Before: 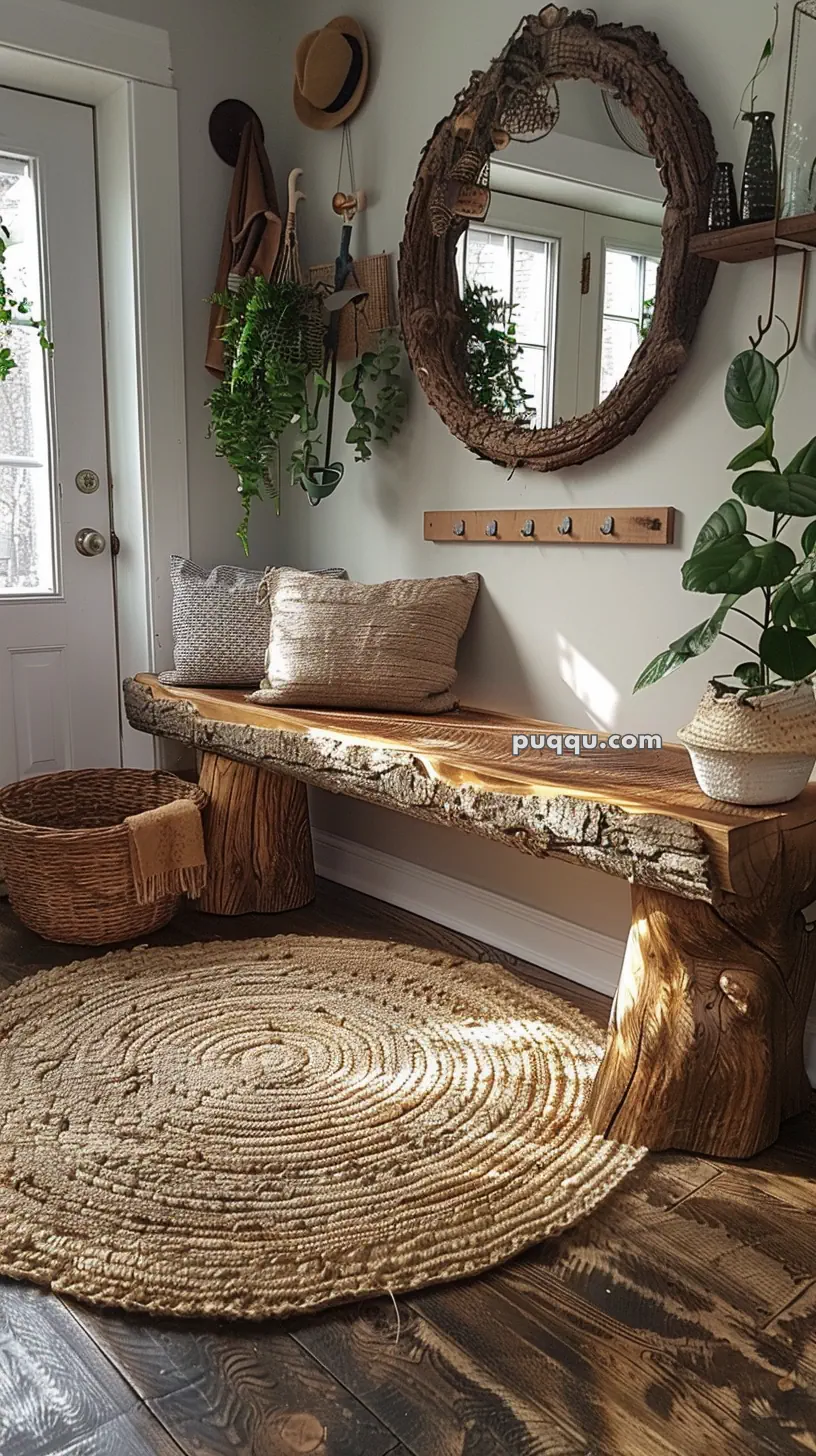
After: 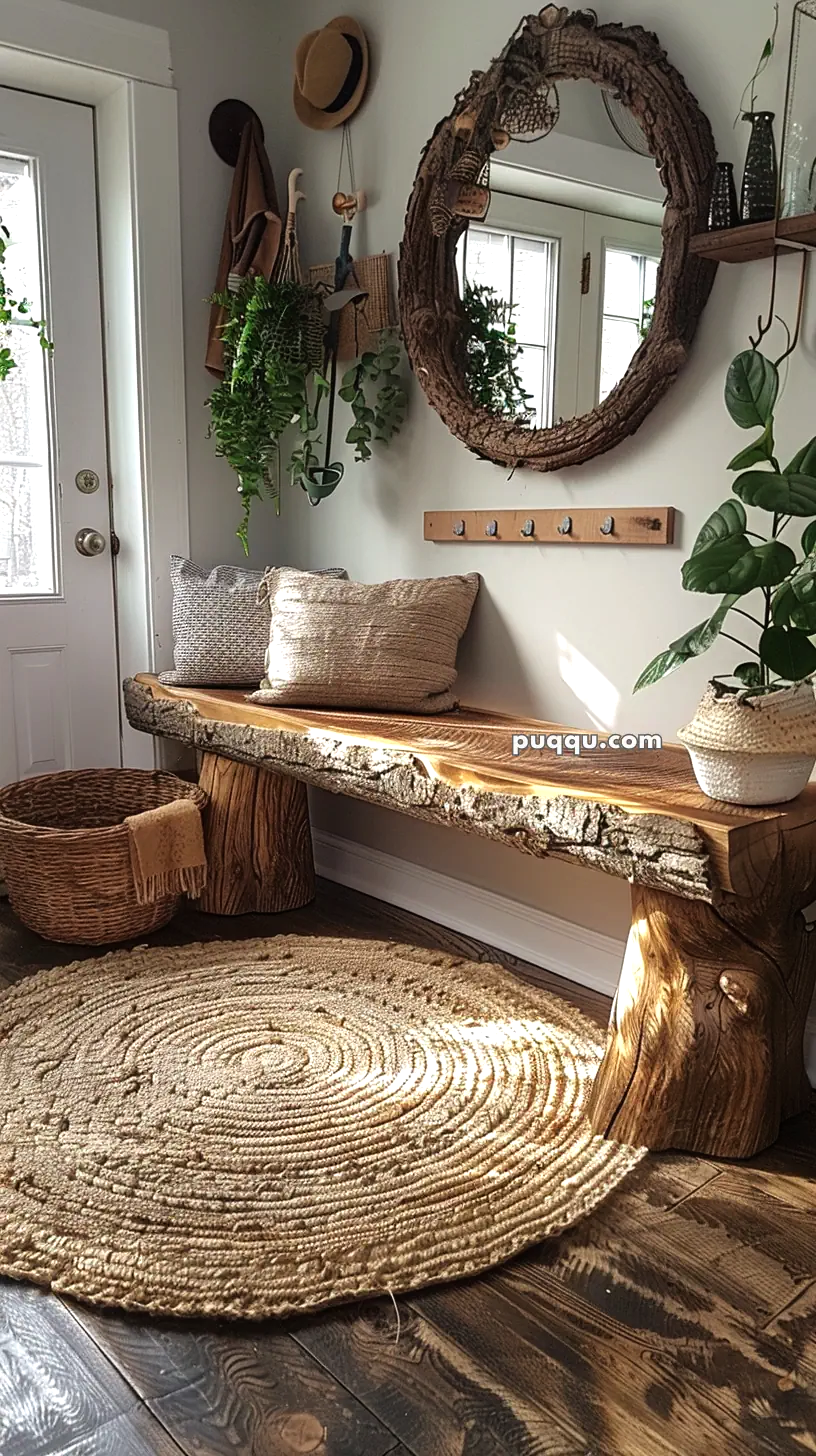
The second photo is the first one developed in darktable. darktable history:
tone equalizer: -8 EV -0.421 EV, -7 EV -0.372 EV, -6 EV -0.346 EV, -5 EV -0.253 EV, -3 EV 0.202 EV, -2 EV 0.321 EV, -1 EV 0.379 EV, +0 EV 0.444 EV
